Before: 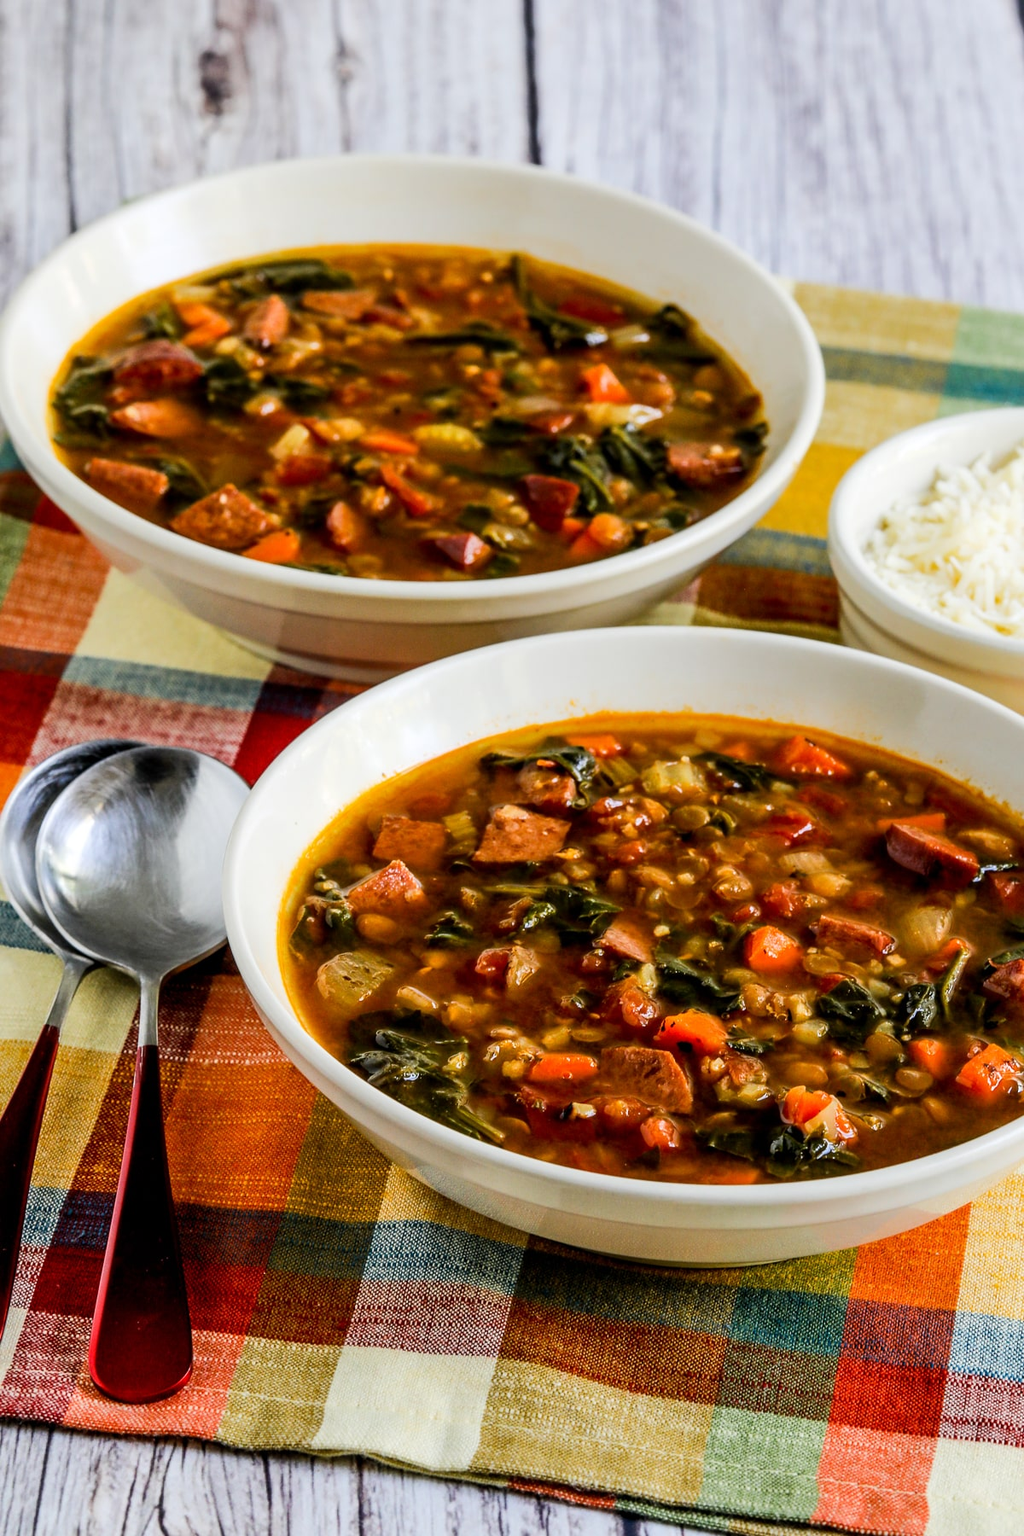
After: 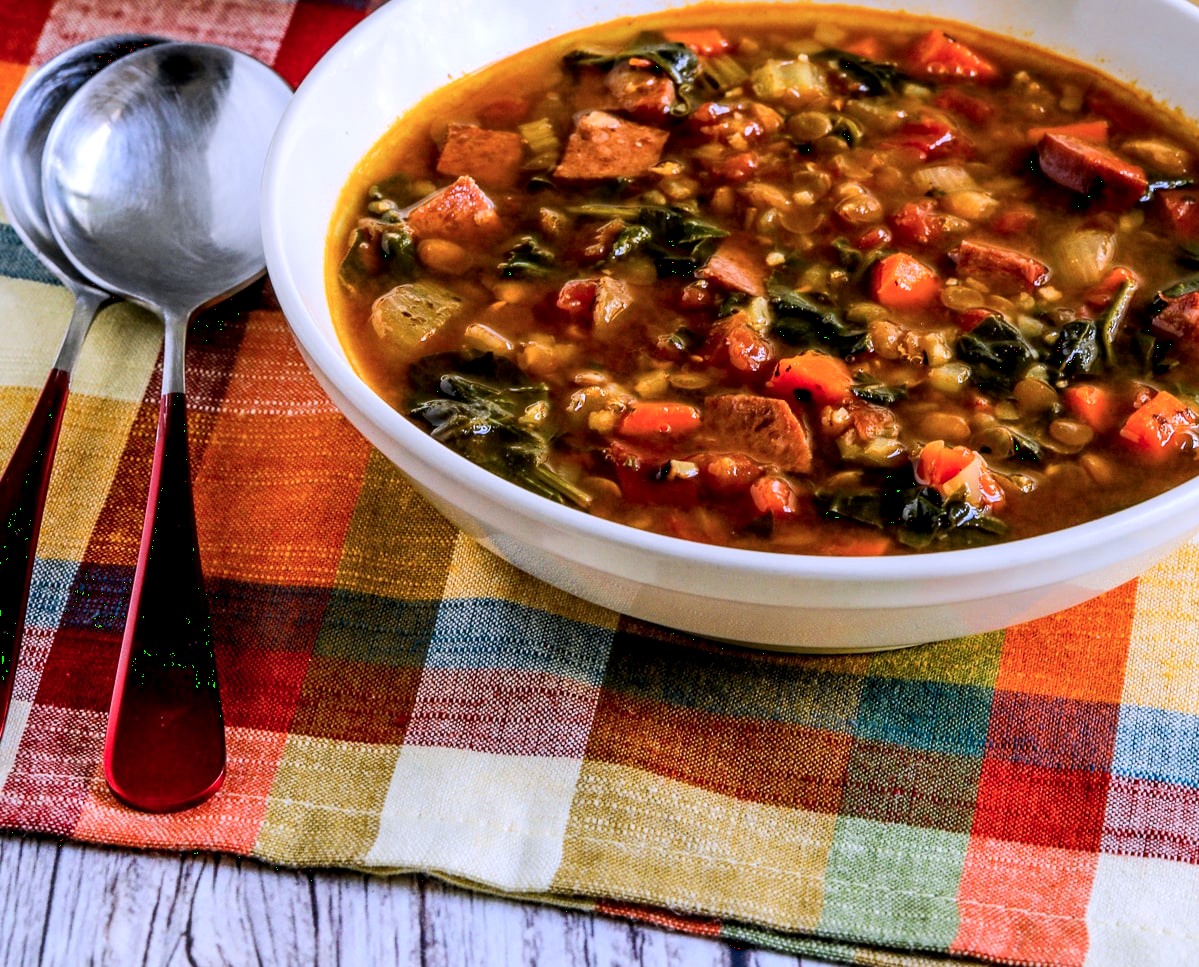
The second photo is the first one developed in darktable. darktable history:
crop and rotate: top 46.237%
color calibration: output R [0.999, 0.026, -0.11, 0], output G [-0.019, 1.037, -0.099, 0], output B [0.022, -0.023, 0.902, 0], illuminant custom, x 0.367, y 0.392, temperature 4437.75 K, clip negative RGB from gamut false
exposure: black level correction 0.001, exposure 0.14 EV, compensate highlight preservation false
local contrast: highlights 100%, shadows 100%, detail 120%, midtone range 0.2
